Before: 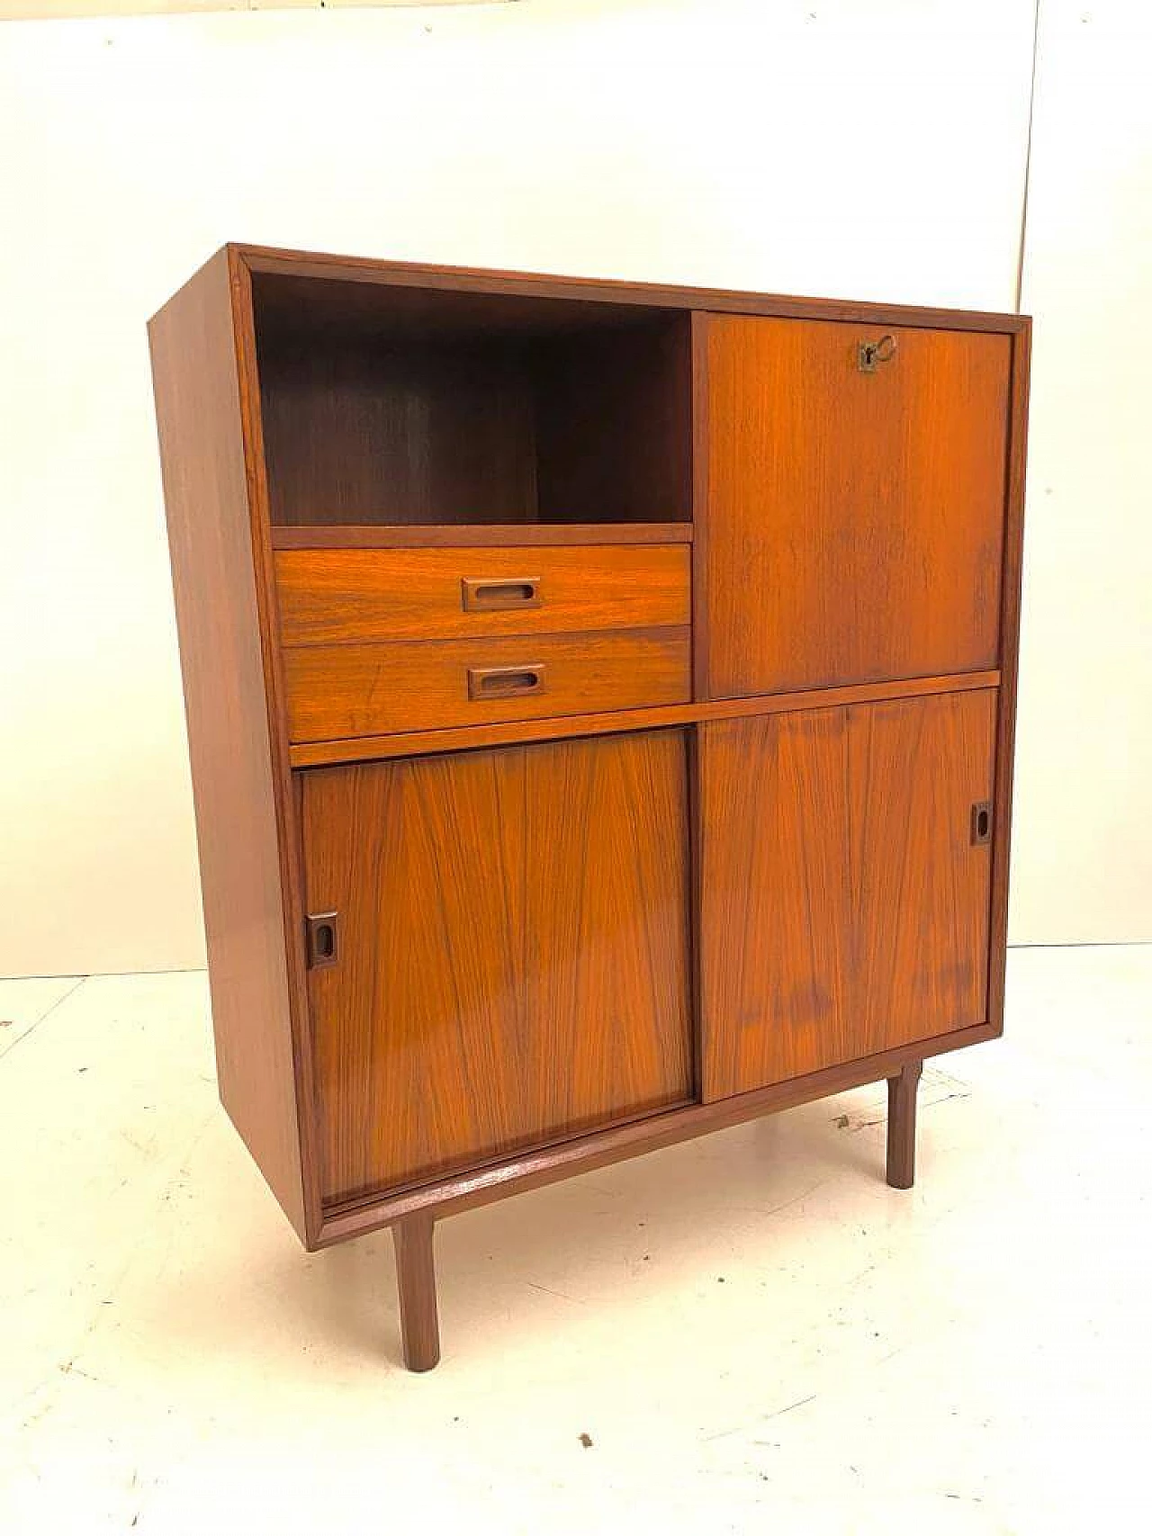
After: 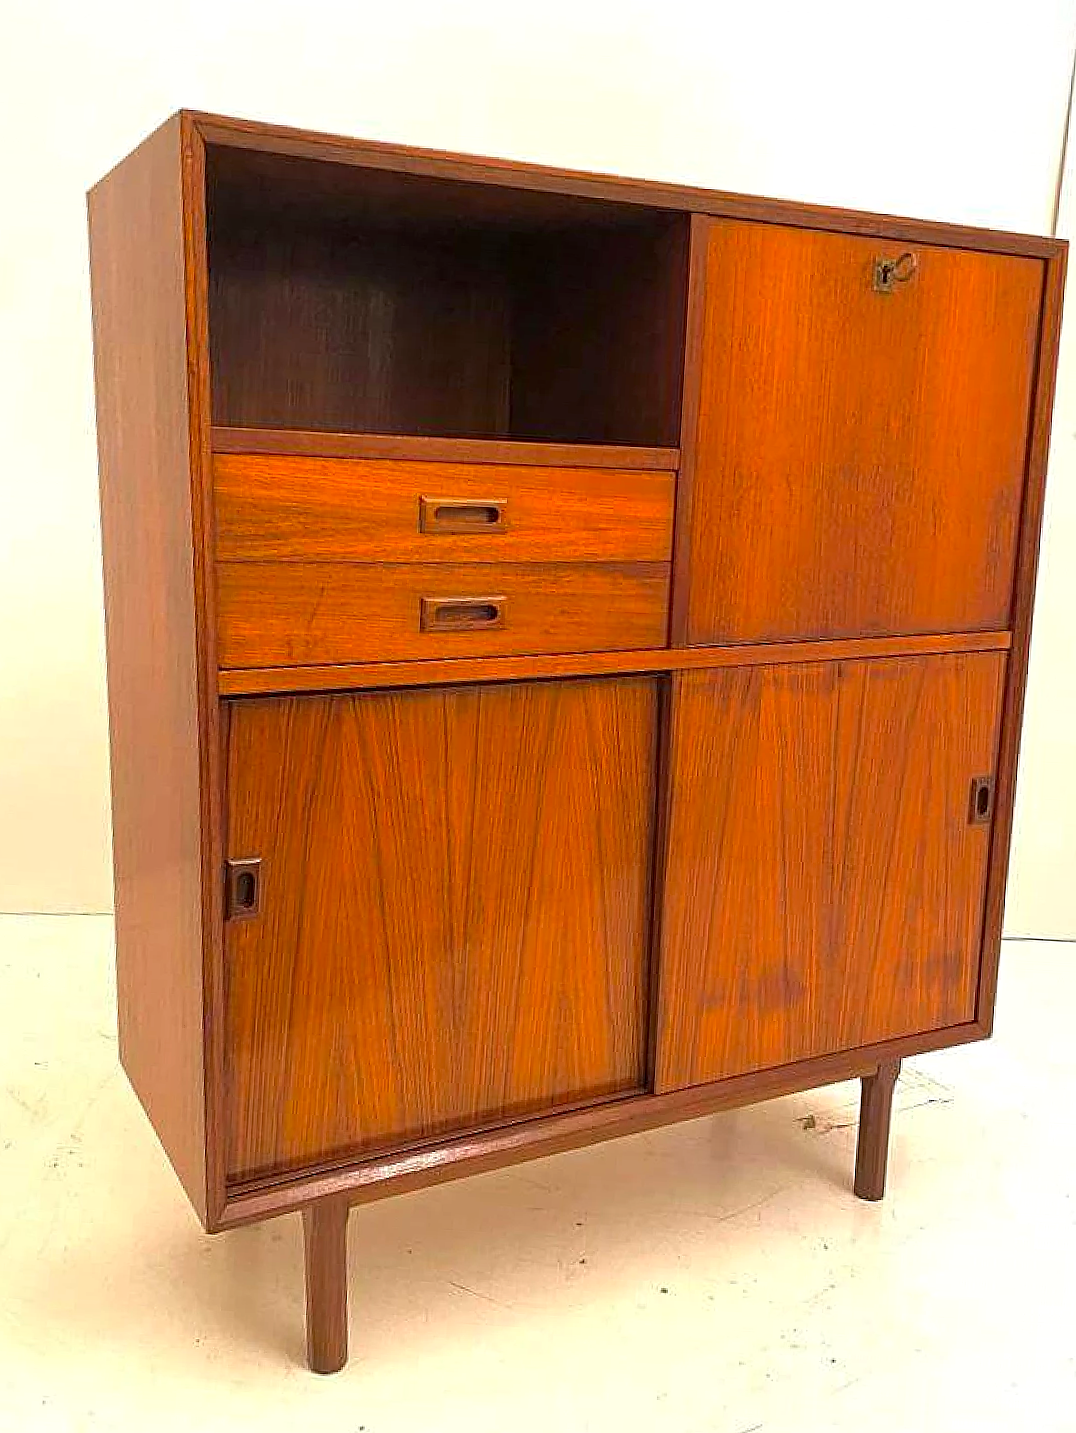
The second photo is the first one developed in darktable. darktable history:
contrast brightness saturation: contrast 0.04, saturation 0.165
crop and rotate: angle -3.21°, left 5.16%, top 5.205%, right 4.599%, bottom 4.688%
exposure: exposure -0.014 EV, compensate exposure bias true, compensate highlight preservation false
local contrast: highlights 104%, shadows 99%, detail 119%, midtone range 0.2
haze removal: compatibility mode true, adaptive false
sharpen: radius 1.021, threshold 0.997
